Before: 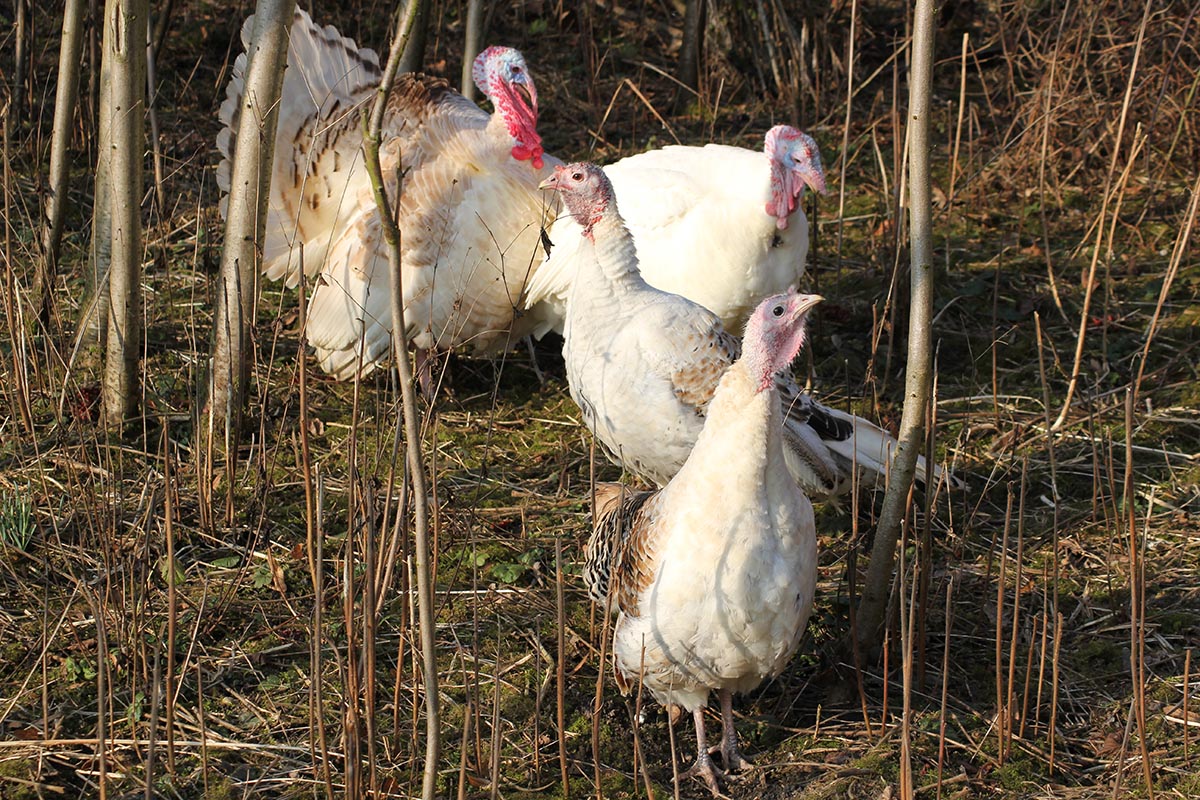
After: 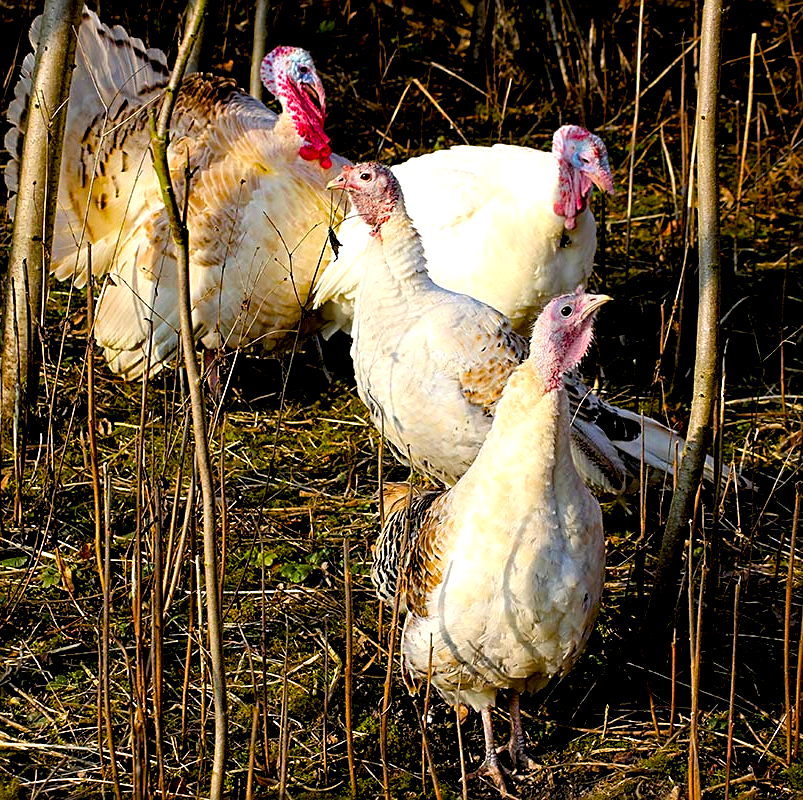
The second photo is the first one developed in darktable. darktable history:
crop and rotate: left 17.675%, right 15.355%
haze removal: compatibility mode true, adaptive false
shadows and highlights: shadows -20.72, highlights 98.23, soften with gaussian
exposure: black level correction 0.028, exposure -0.074 EV, compensate exposure bias true, compensate highlight preservation false
sharpen: on, module defaults
color correction: highlights b* 0.05, saturation 0.991
color balance rgb: shadows lift › luminance -10.38%, highlights gain › chroma 0.239%, highlights gain › hue 330.92°, perceptual saturation grading › global saturation 43.227%, perceptual brilliance grading › highlights 8.061%, perceptual brilliance grading › mid-tones 3.41%, perceptual brilliance grading › shadows 1.851%, global vibrance 20%
